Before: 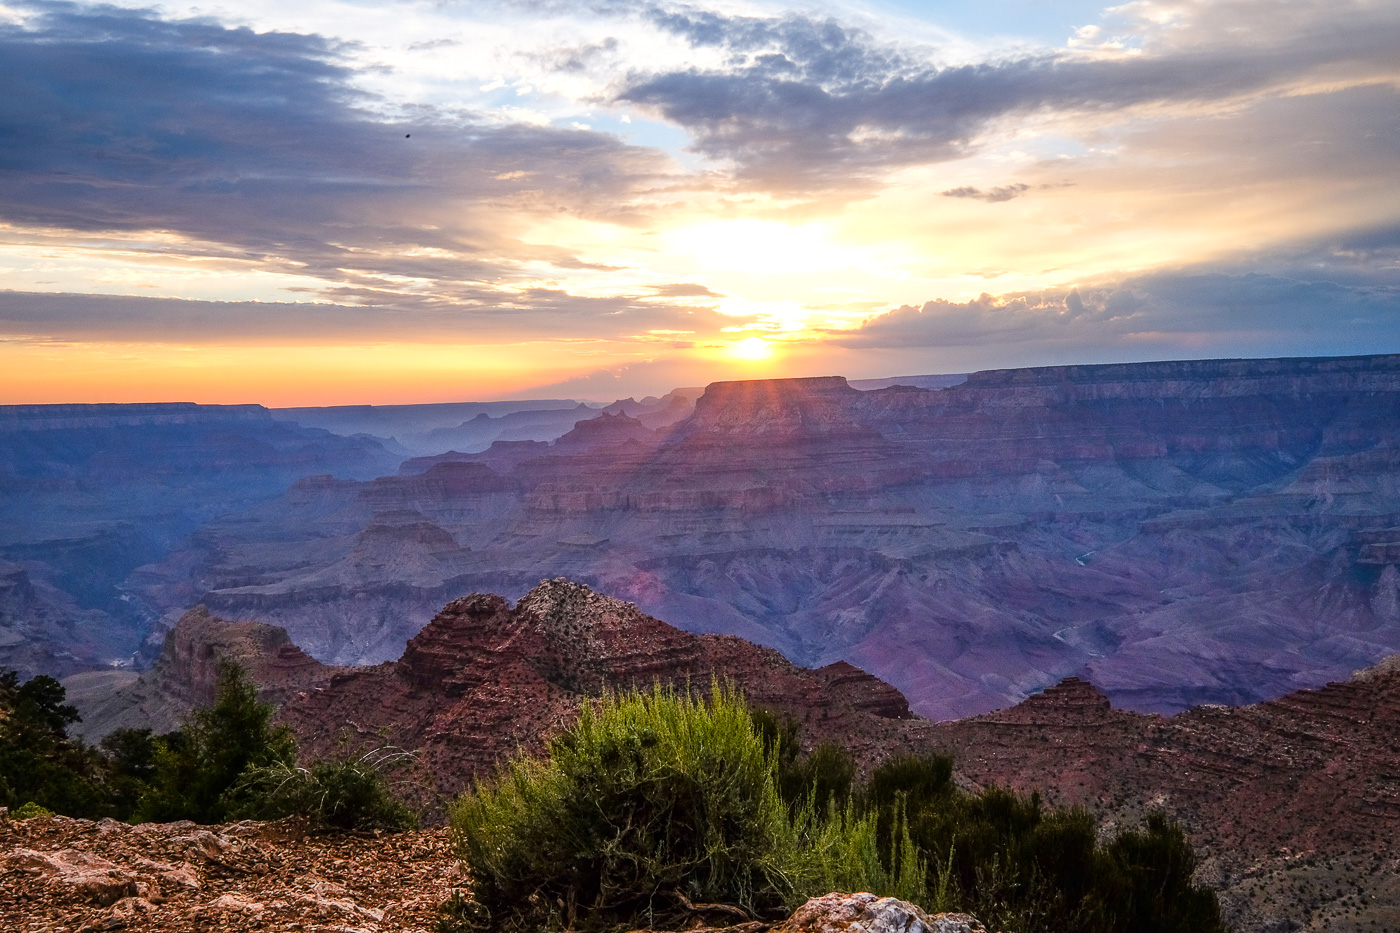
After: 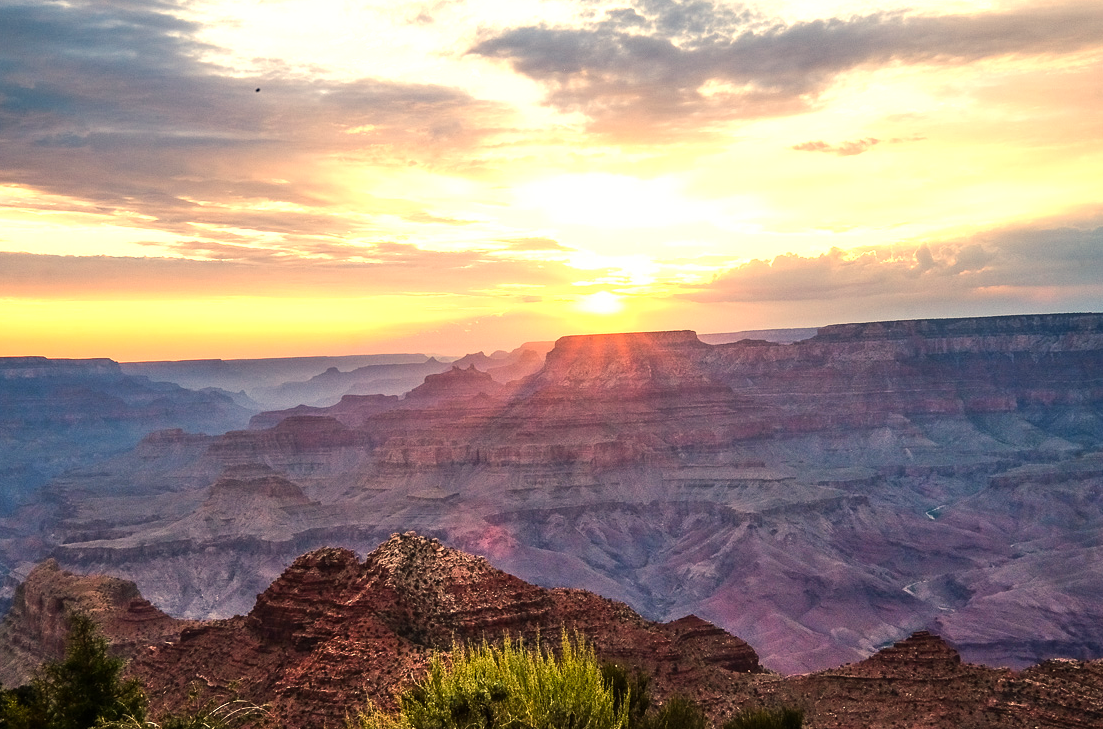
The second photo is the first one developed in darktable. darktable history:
exposure: exposure 0.236 EV, compensate highlight preservation false
crop and rotate: left 10.77%, top 5.1%, right 10.41%, bottom 16.76%
white balance: red 1.138, green 0.996, blue 0.812
tone equalizer: -8 EV -0.417 EV, -7 EV -0.389 EV, -6 EV -0.333 EV, -5 EV -0.222 EV, -3 EV 0.222 EV, -2 EV 0.333 EV, -1 EV 0.389 EV, +0 EV 0.417 EV, edges refinement/feathering 500, mask exposure compensation -1.57 EV, preserve details no
